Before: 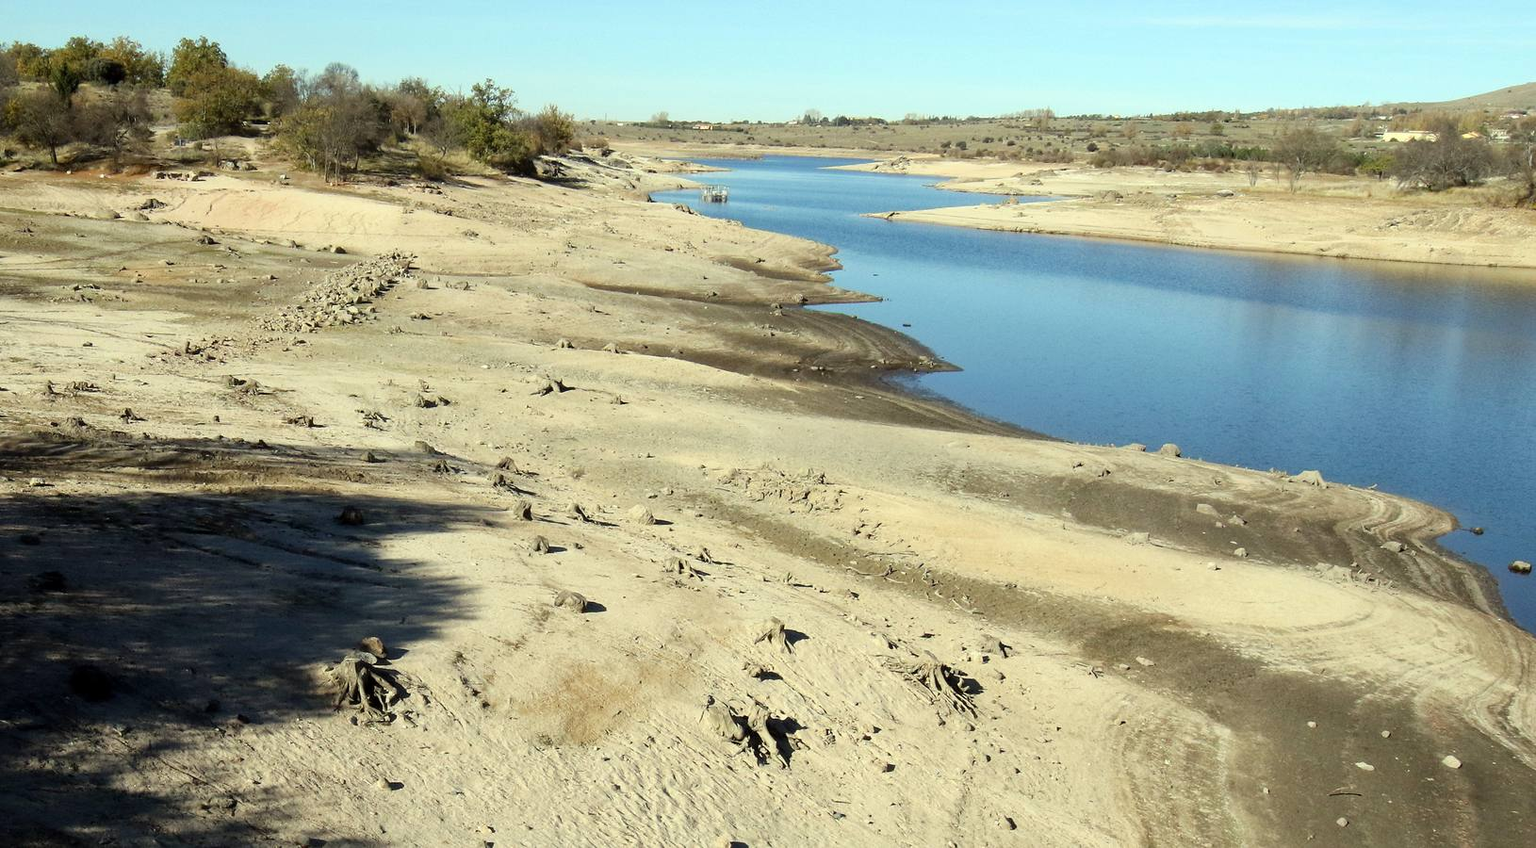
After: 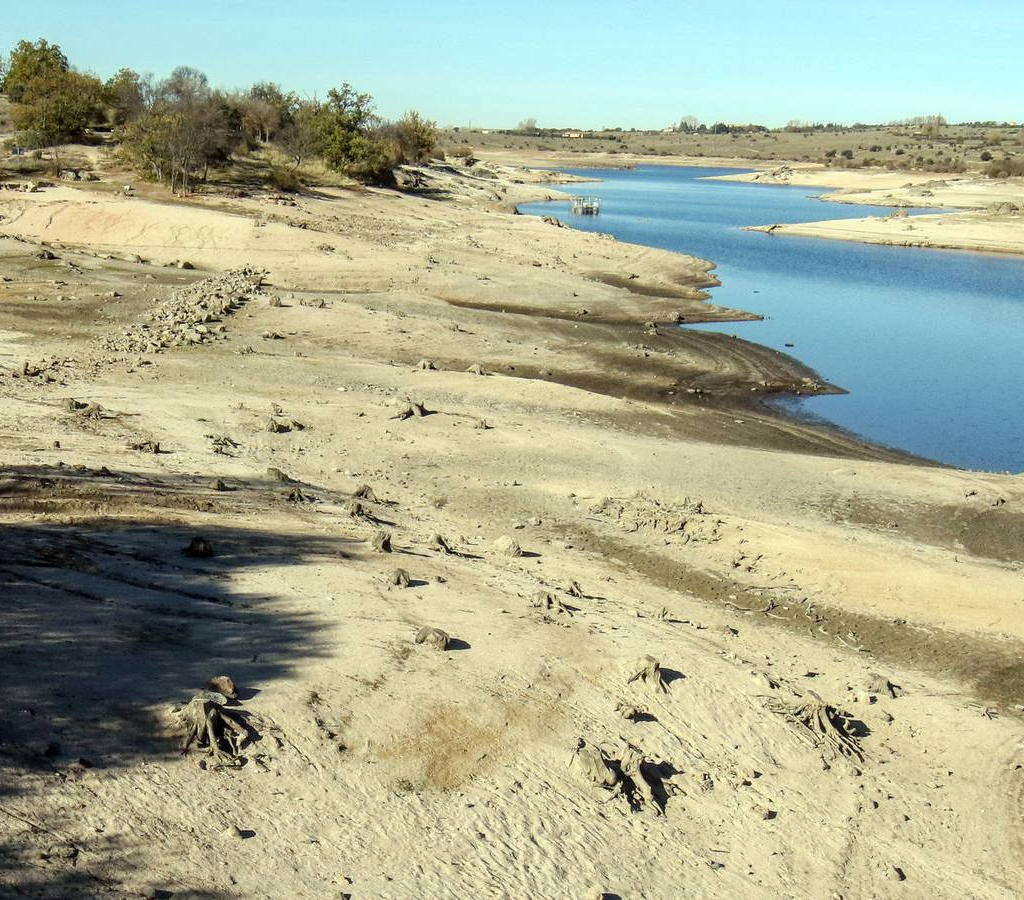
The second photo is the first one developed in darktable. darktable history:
crop: left 10.644%, right 26.528%
local contrast: on, module defaults
